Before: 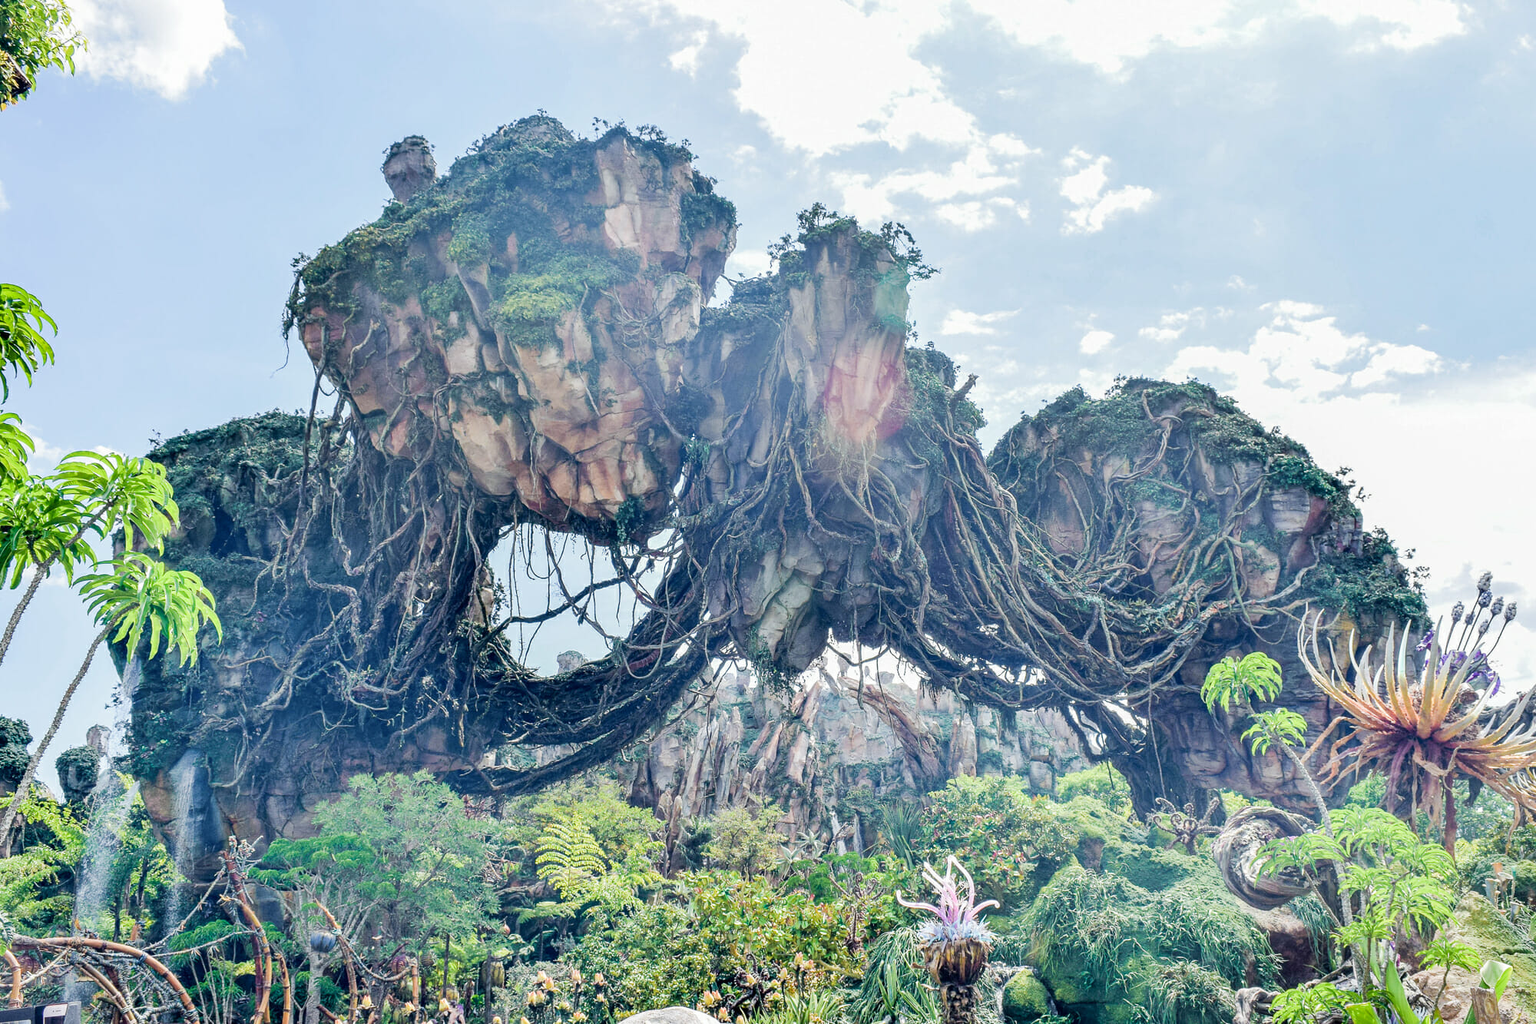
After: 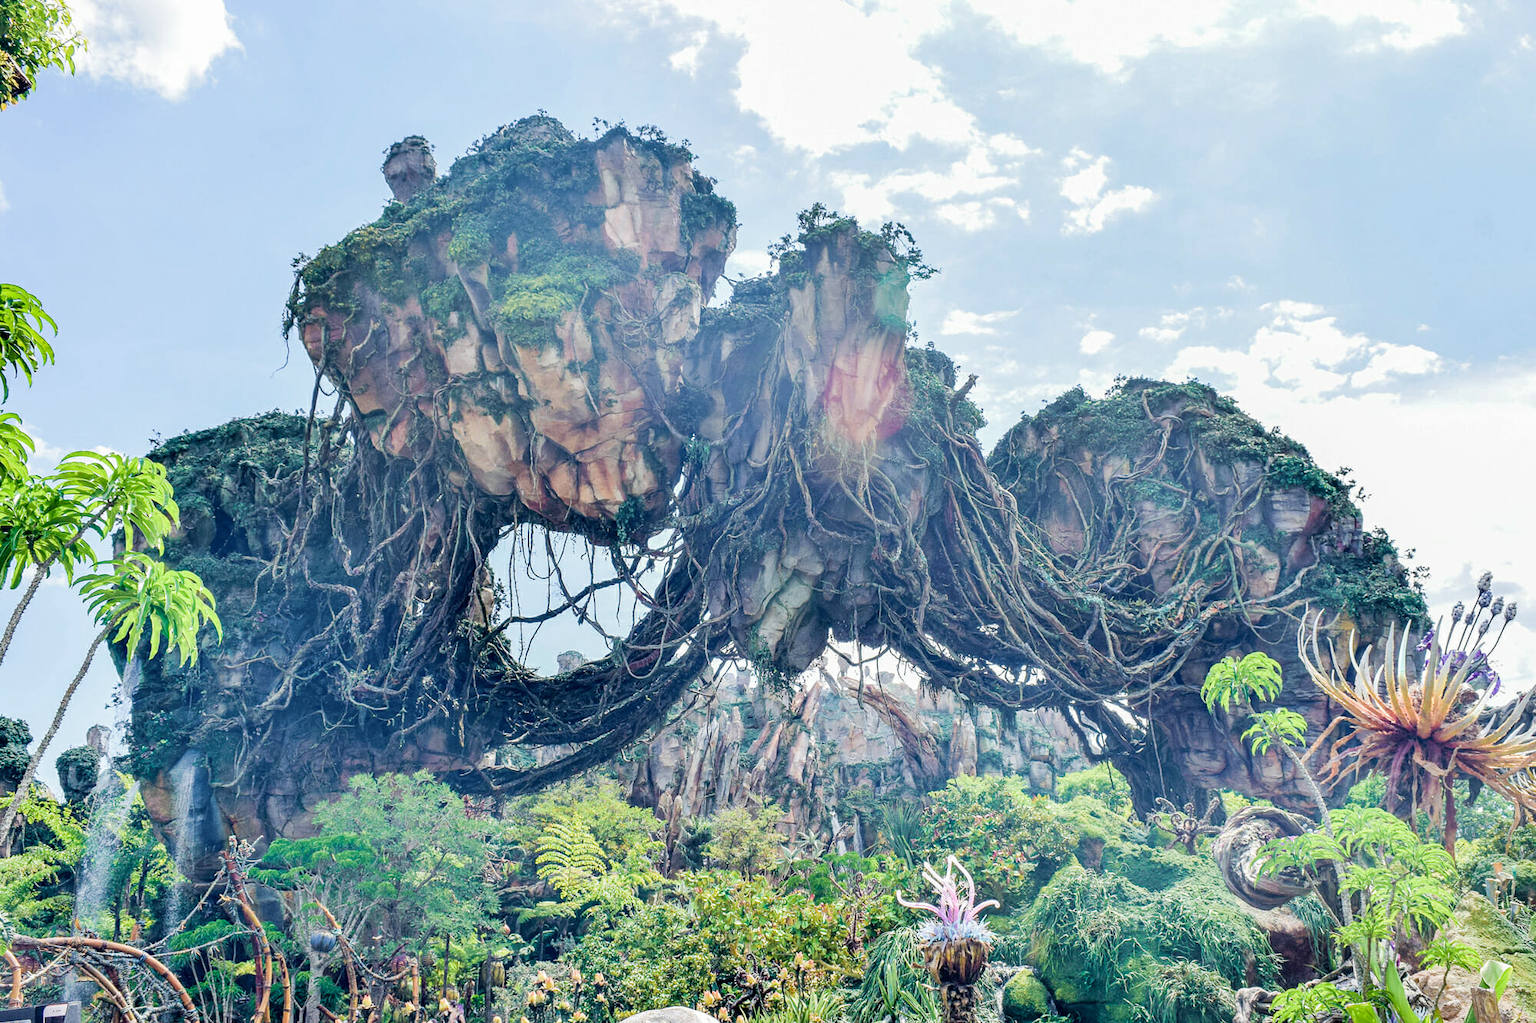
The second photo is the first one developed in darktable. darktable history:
velvia: strength 16.33%
